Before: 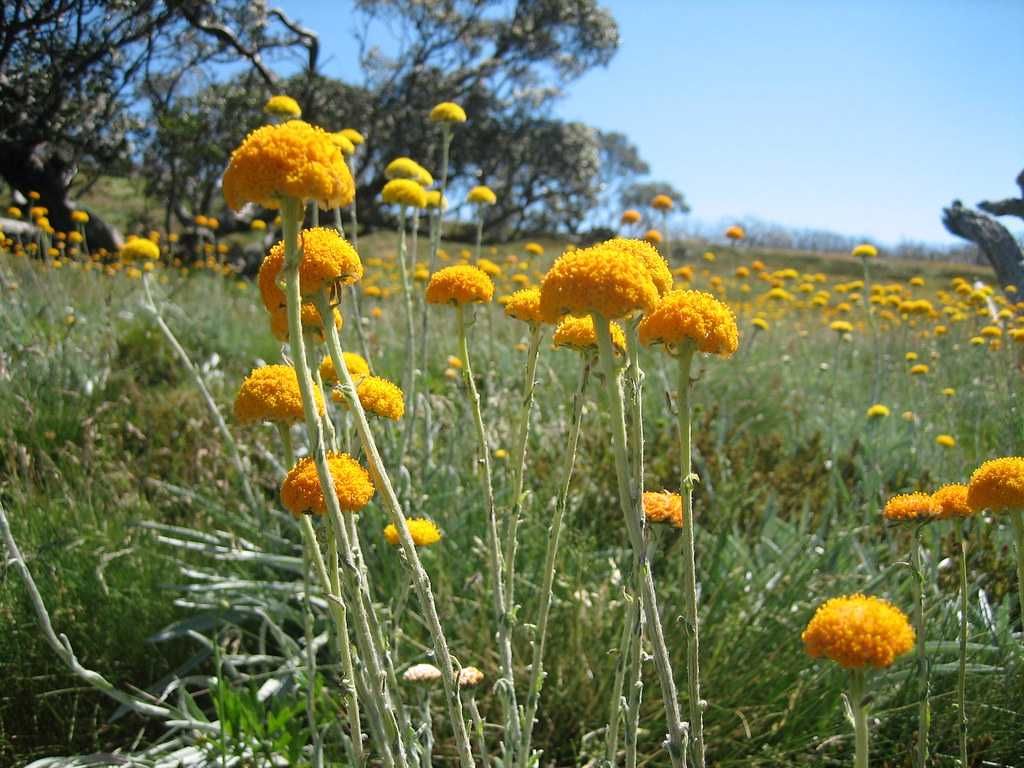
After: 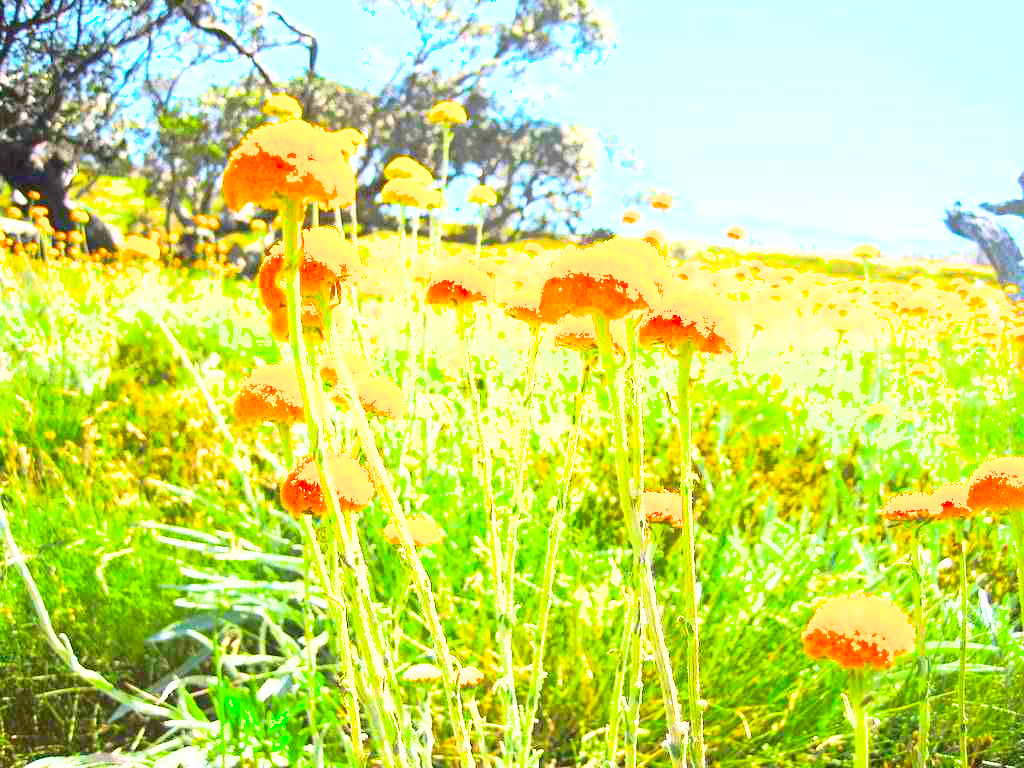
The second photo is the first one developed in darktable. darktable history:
exposure: exposure 2.284 EV, compensate highlight preservation false
shadows and highlights: on, module defaults
contrast brightness saturation: contrast 0.204, brightness 0.162, saturation 0.224
tone curve: curves: ch0 [(0, 0.023) (0.103, 0.087) (0.295, 0.297) (0.445, 0.531) (0.553, 0.665) (0.735, 0.843) (0.994, 1)]; ch1 [(0, 0) (0.414, 0.395) (0.447, 0.447) (0.485, 0.5) (0.512, 0.524) (0.542, 0.581) (0.581, 0.632) (0.646, 0.715) (1, 1)]; ch2 [(0, 0) (0.369, 0.388) (0.449, 0.431) (0.478, 0.471) (0.516, 0.517) (0.579, 0.624) (0.674, 0.775) (1, 1)], color space Lab, independent channels, preserve colors none
